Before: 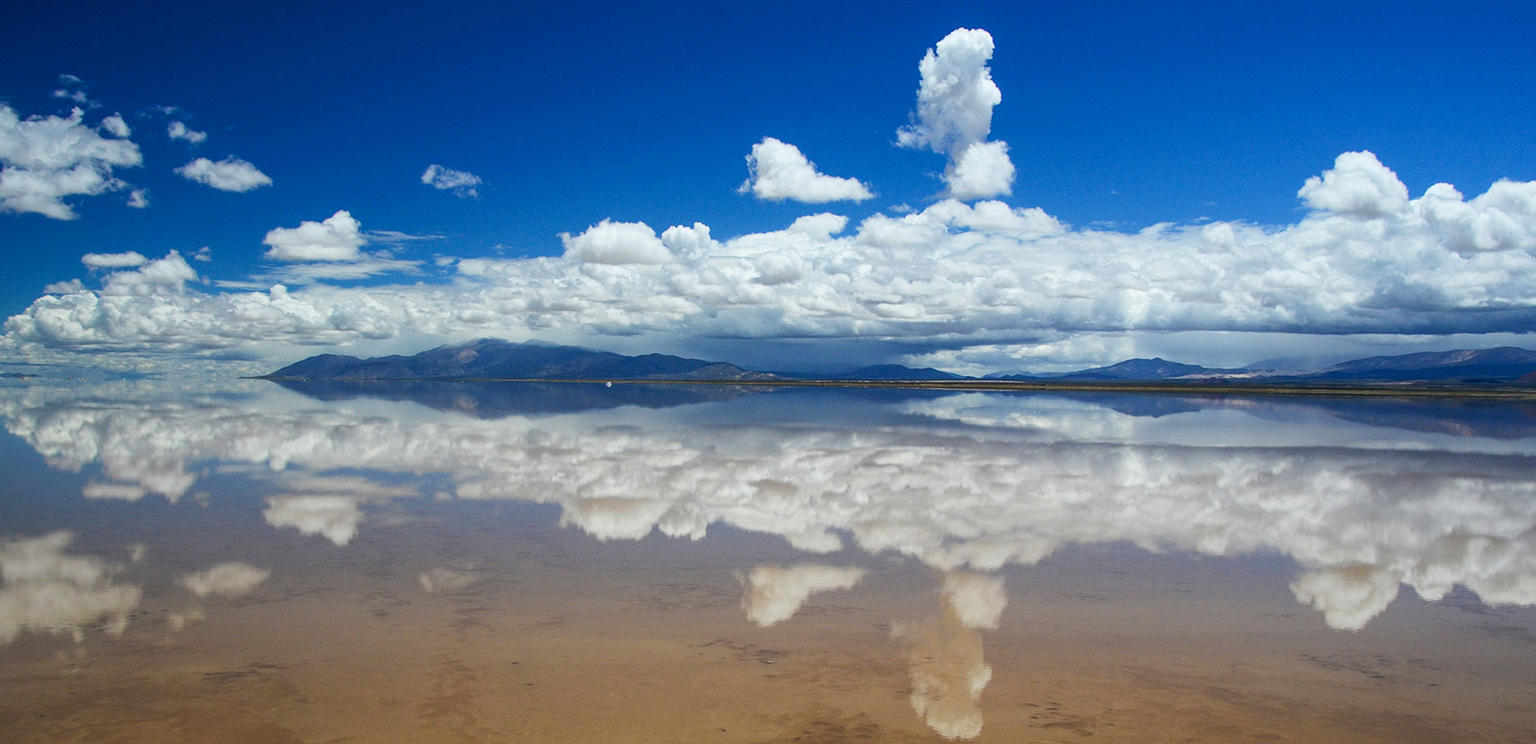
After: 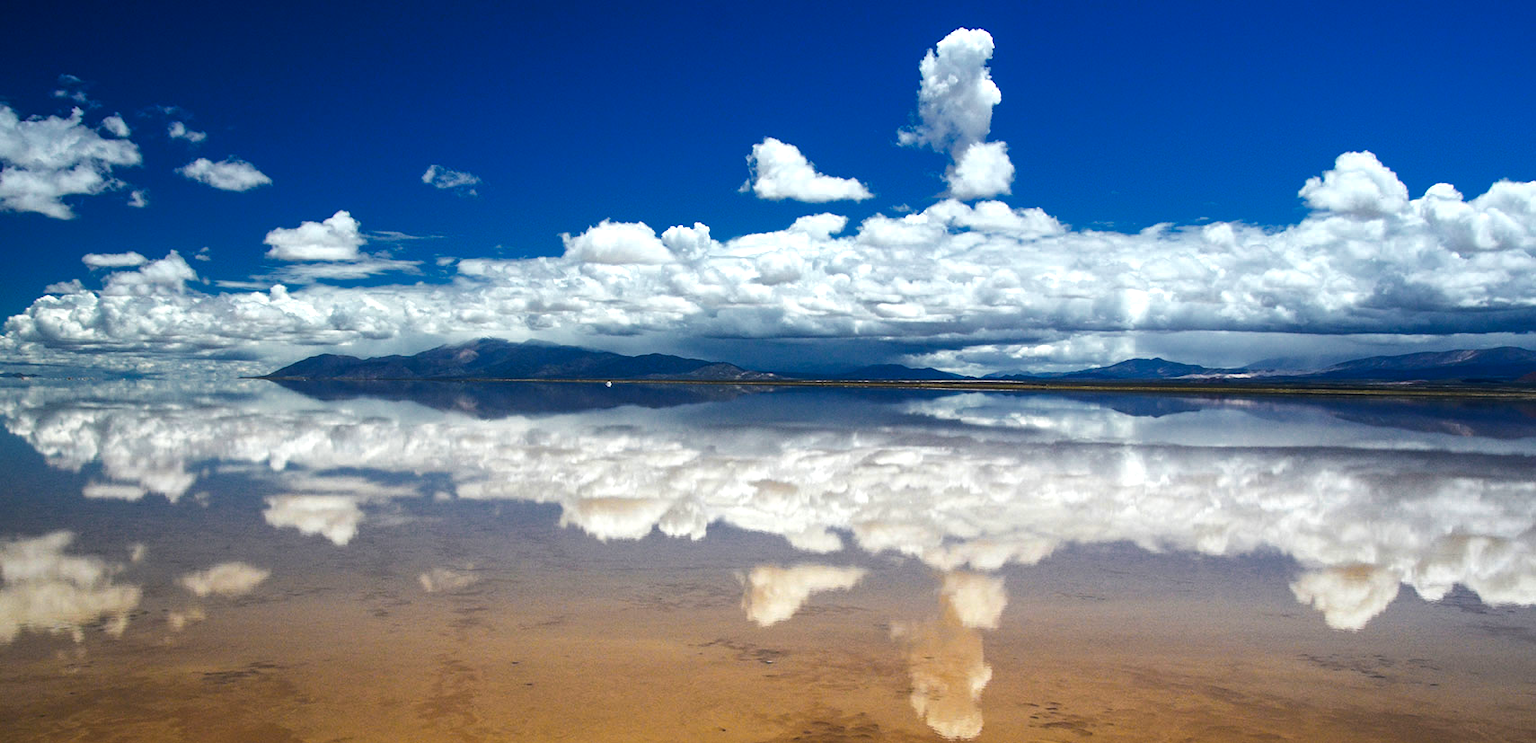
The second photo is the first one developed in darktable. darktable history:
color zones: curves: ch0 [(0, 0.499) (0.143, 0.5) (0.286, 0.5) (0.429, 0.476) (0.571, 0.284) (0.714, 0.243) (0.857, 0.449) (1, 0.499)]; ch1 [(0, 0.532) (0.143, 0.645) (0.286, 0.696) (0.429, 0.211) (0.571, 0.504) (0.714, 0.493) (0.857, 0.495) (1, 0.532)]; ch2 [(0, 0.5) (0.143, 0.5) (0.286, 0.427) (0.429, 0.324) (0.571, 0.5) (0.714, 0.5) (0.857, 0.5) (1, 0.5)]
tone equalizer: -8 EV -0.75 EV, -7 EV -0.7 EV, -6 EV -0.6 EV, -5 EV -0.4 EV, -3 EV 0.4 EV, -2 EV 0.6 EV, -1 EV 0.7 EV, +0 EV 0.75 EV, edges refinement/feathering 500, mask exposure compensation -1.57 EV, preserve details no
